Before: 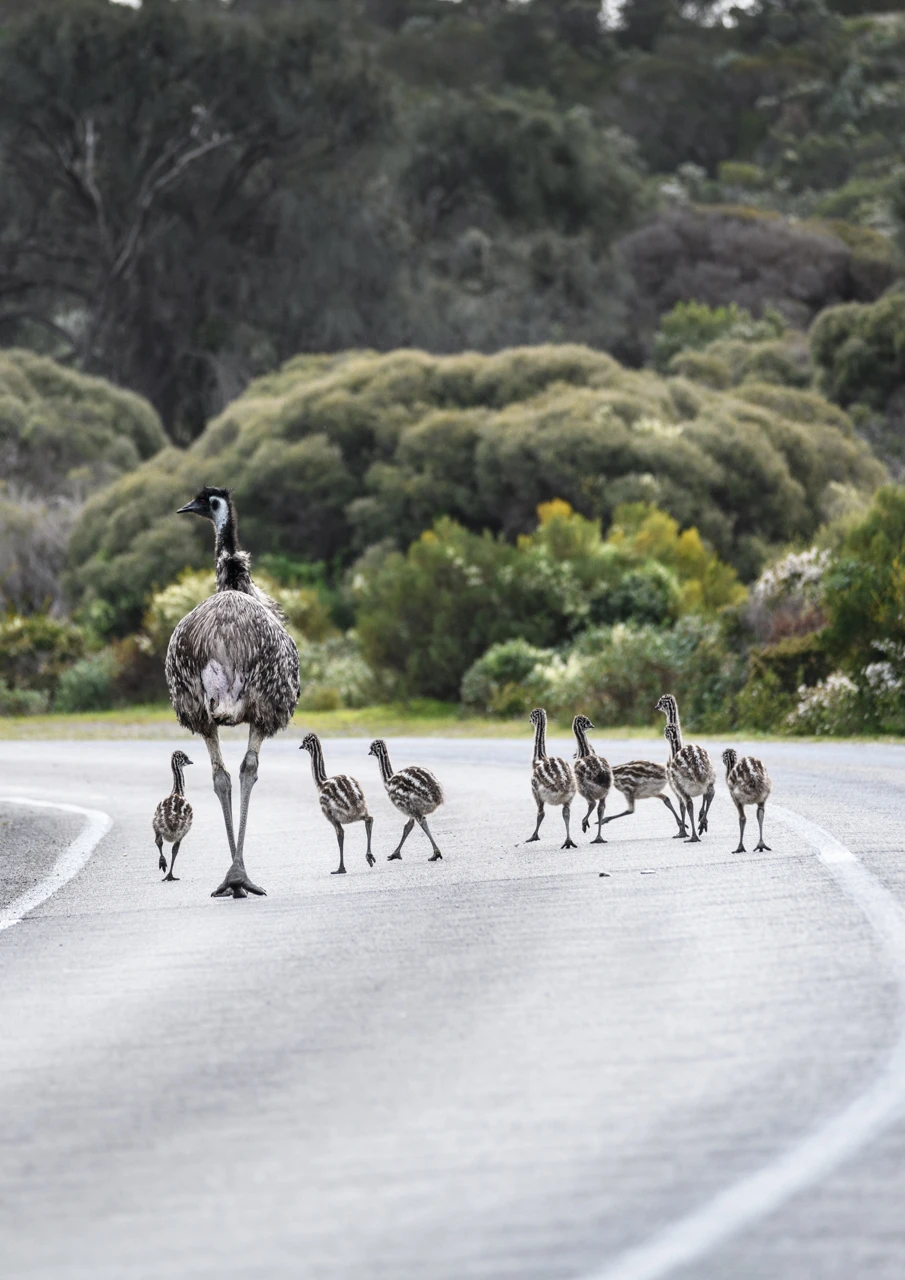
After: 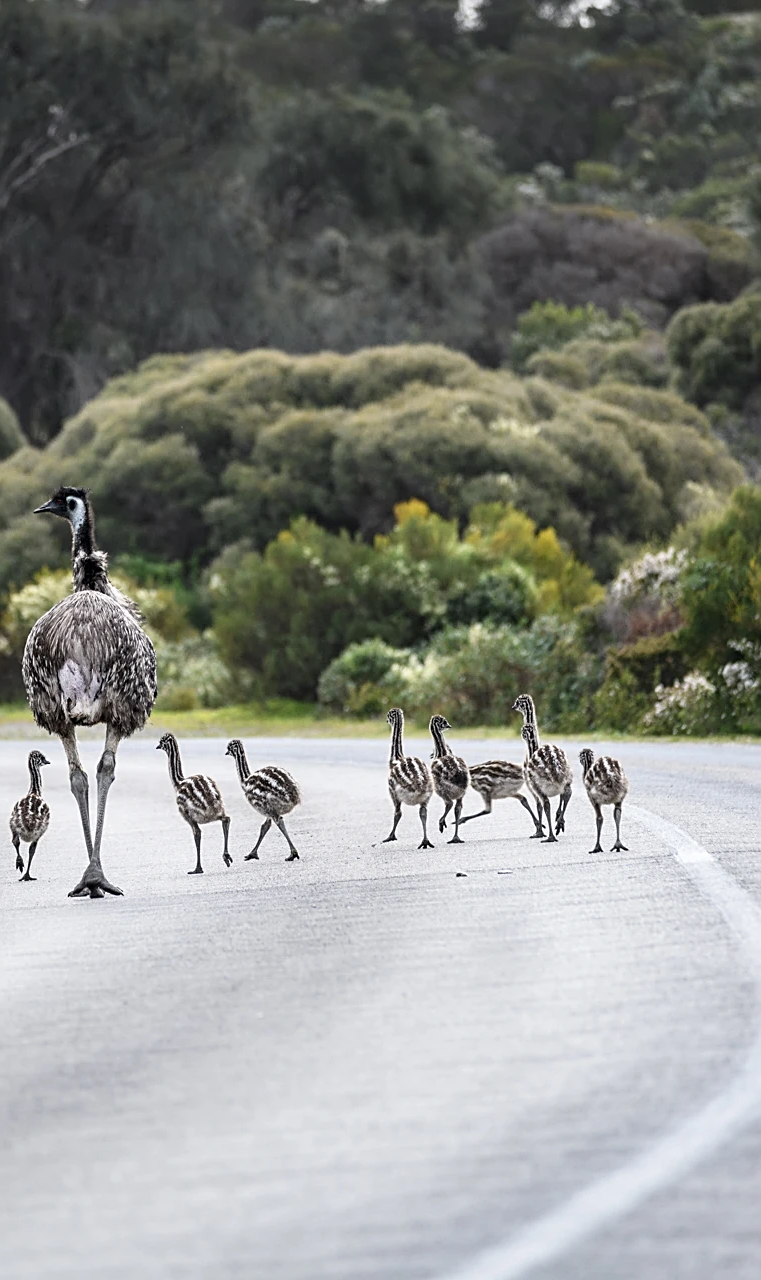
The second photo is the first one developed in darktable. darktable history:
sharpen: on, module defaults
crop: left 15.868%
exposure: black level correction 0.001, compensate exposure bias true, compensate highlight preservation false
